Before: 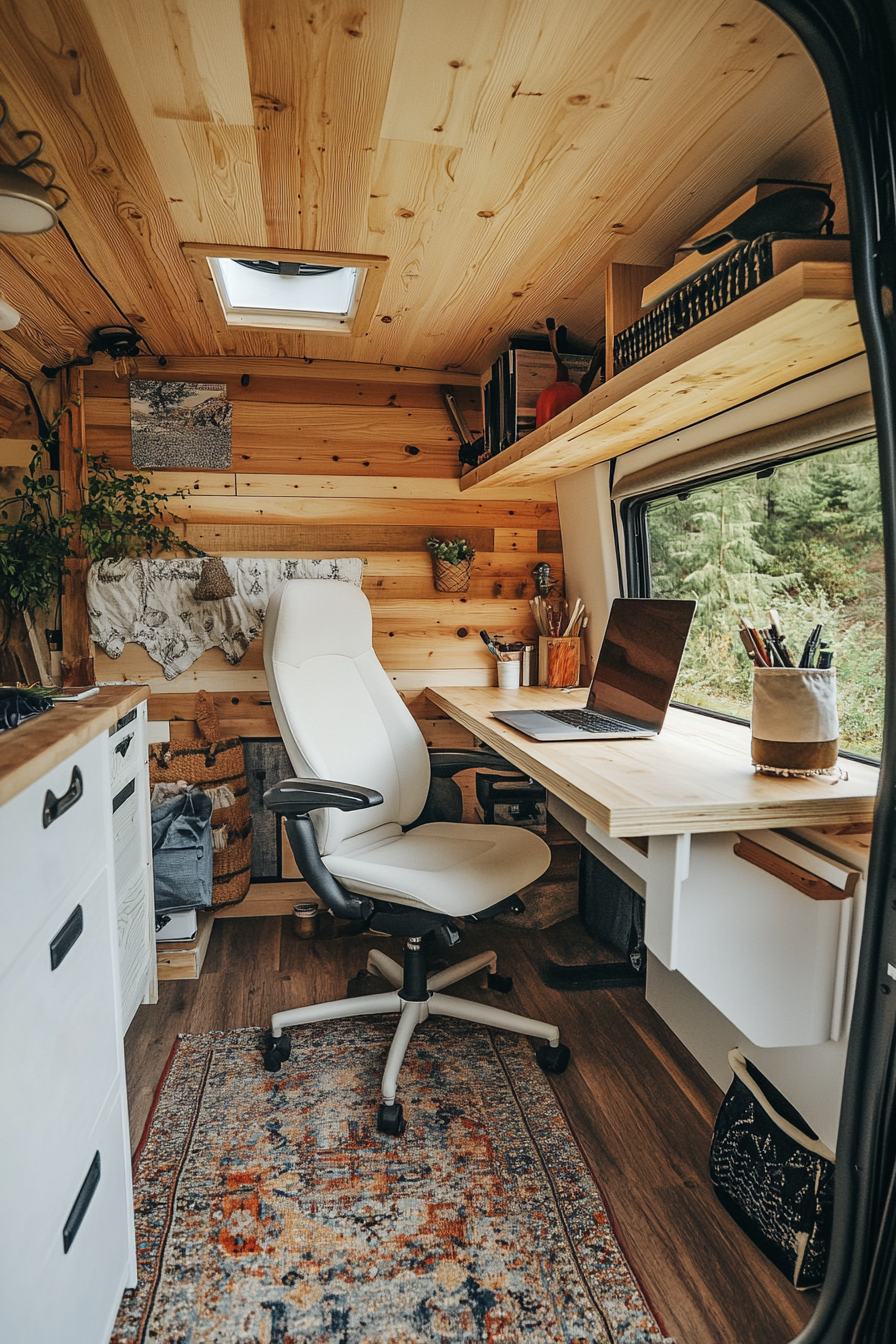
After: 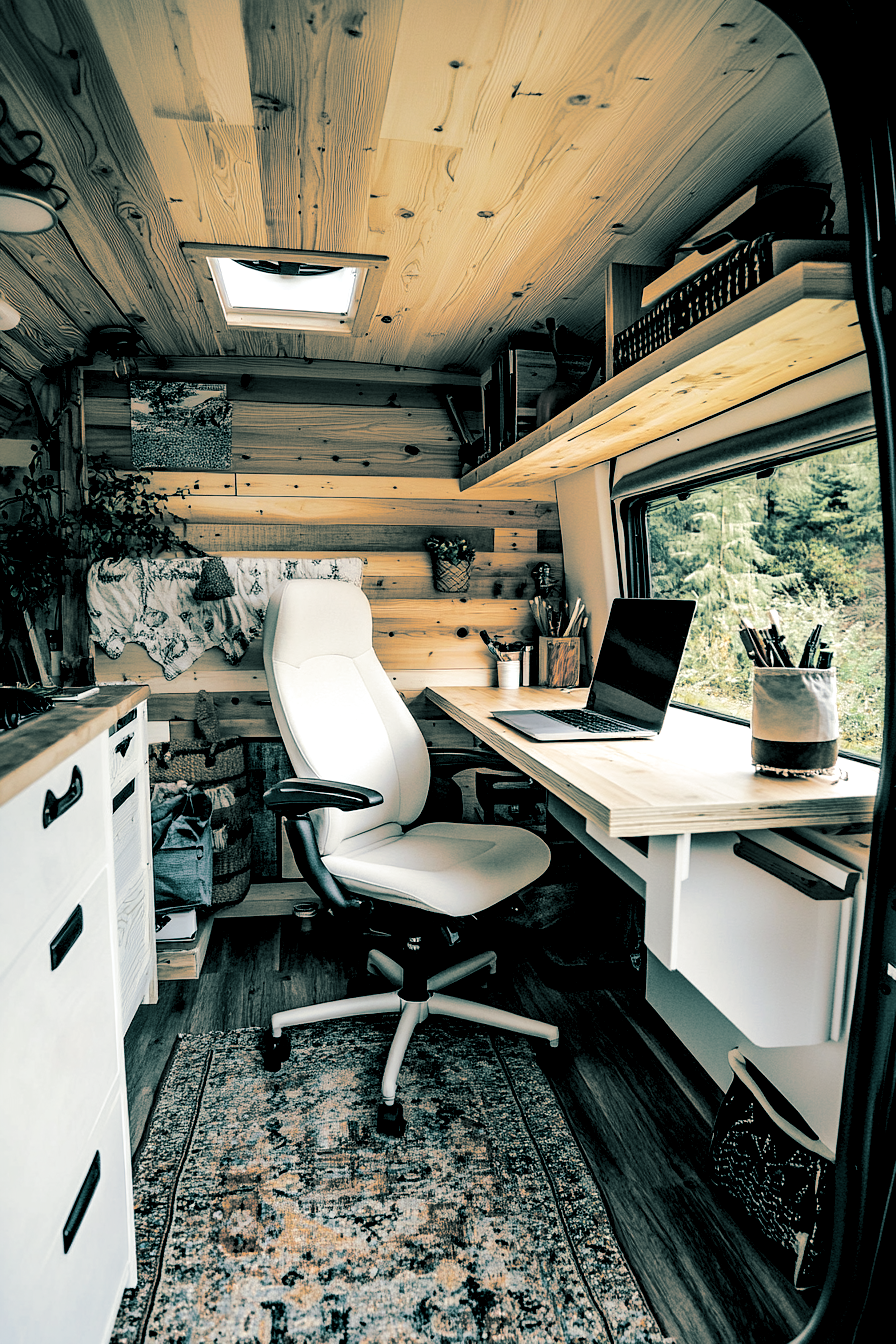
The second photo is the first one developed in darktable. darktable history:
tone equalizer: on, module defaults
split-toning: shadows › hue 186.43°, highlights › hue 49.29°, compress 30.29%
levels: levels [0.182, 0.542, 0.902]
tone curve: curves: ch0 [(0, 0) (0.052, 0.018) (0.236, 0.207) (0.41, 0.417) (0.485, 0.518) (0.54, 0.584) (0.625, 0.666) (0.845, 0.828) (0.994, 0.964)]; ch1 [(0, 0.055) (0.15, 0.117) (0.317, 0.34) (0.382, 0.408) (0.434, 0.441) (0.472, 0.479) (0.498, 0.501) (0.557, 0.558) (0.616, 0.59) (0.739, 0.7) (0.873, 0.857) (1, 0.928)]; ch2 [(0, 0) (0.352, 0.403) (0.447, 0.466) (0.482, 0.482) (0.528, 0.526) (0.586, 0.577) (0.618, 0.621) (0.785, 0.747) (1, 1)], color space Lab, independent channels, preserve colors none
exposure: exposure 0.207 EV, compensate highlight preservation false
